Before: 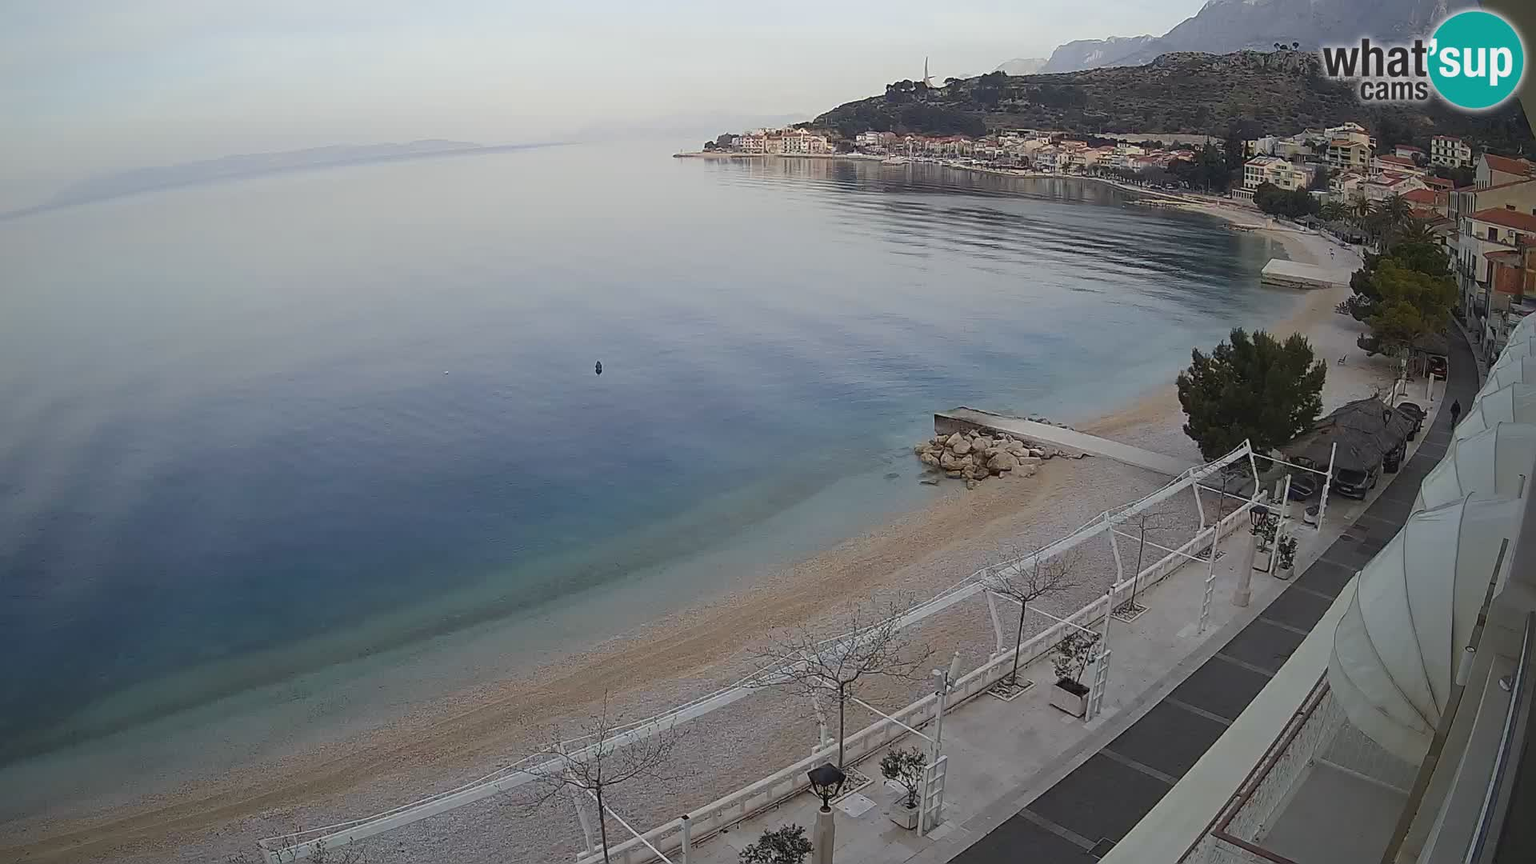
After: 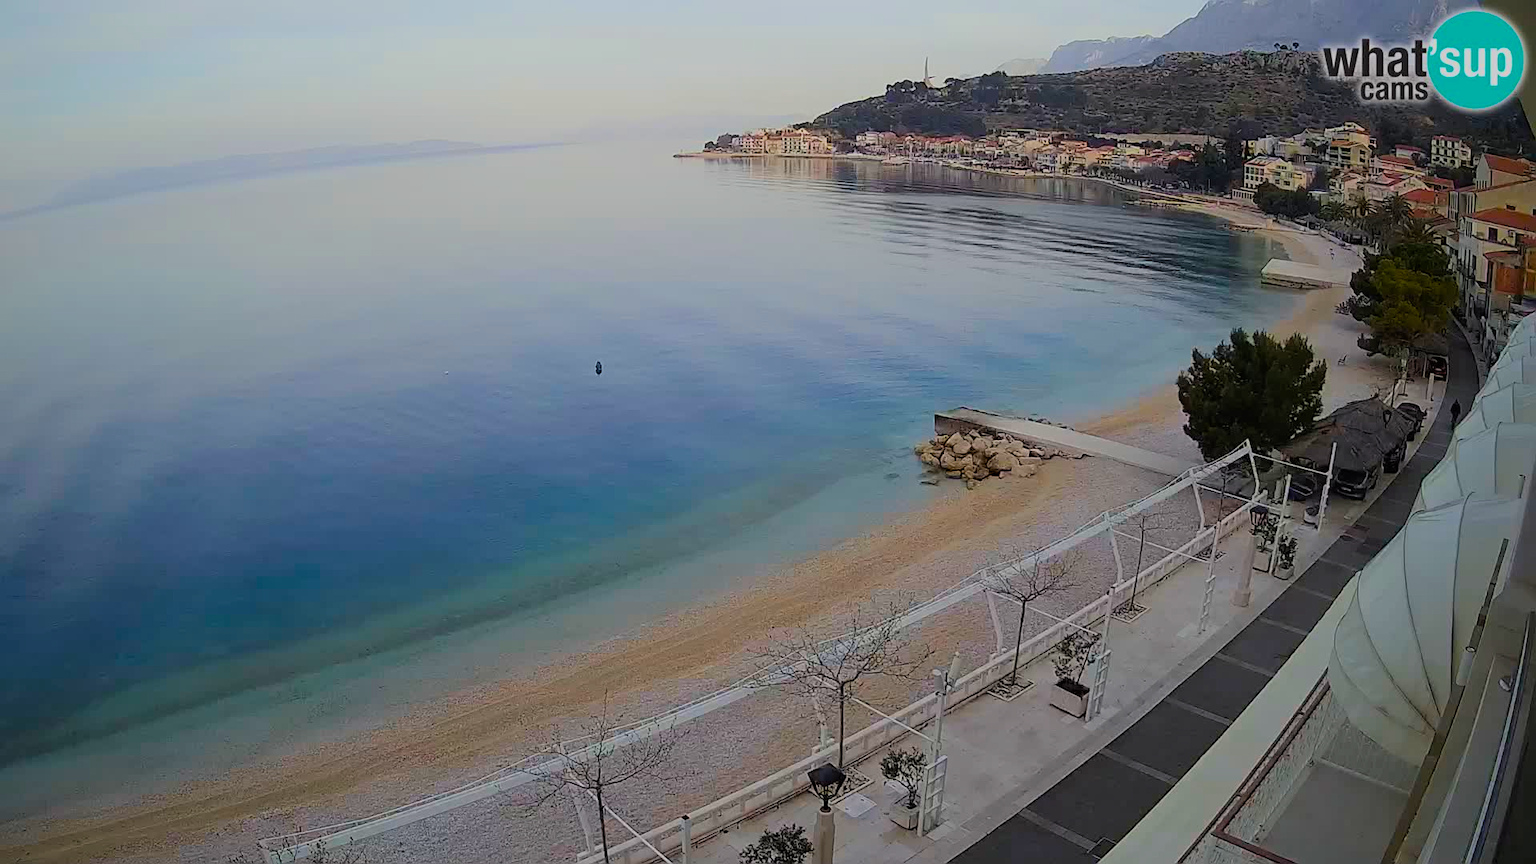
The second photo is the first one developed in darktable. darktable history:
exposure: black level correction -0.002, exposure 0.035 EV, compensate exposure bias true, compensate highlight preservation false
color balance rgb: global offset › luminance -0.514%, perceptual saturation grading › global saturation 30.178%, global vibrance 45.255%
filmic rgb: black relative exposure -7.65 EV, white relative exposure 4.56 EV, hardness 3.61, color science v6 (2022)
